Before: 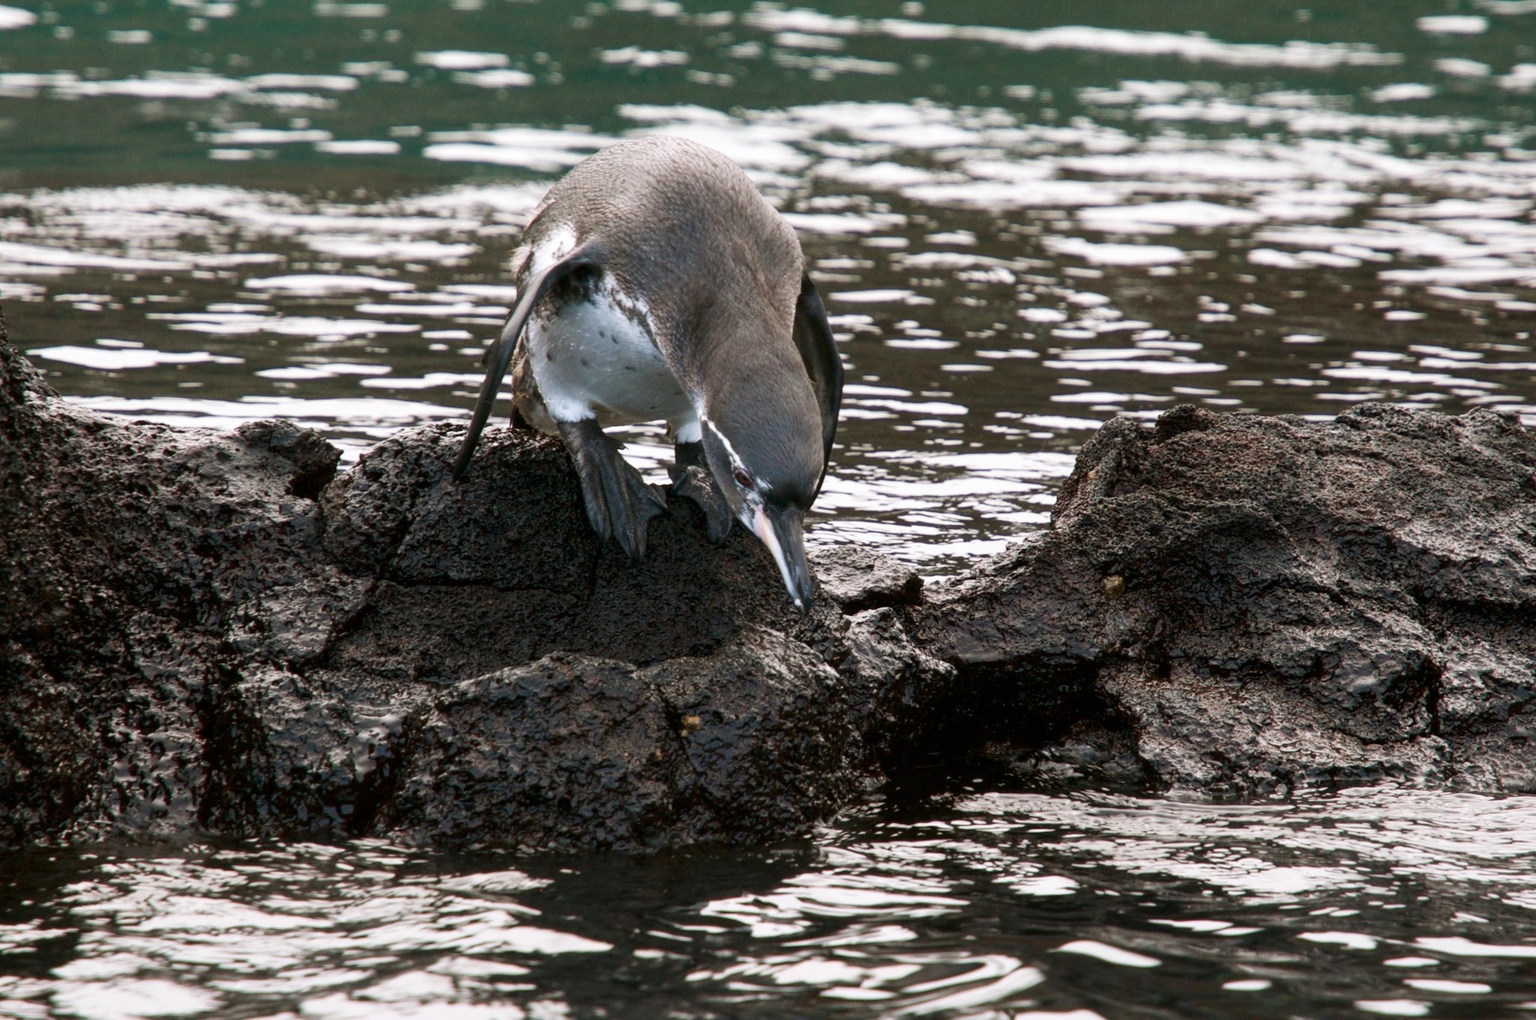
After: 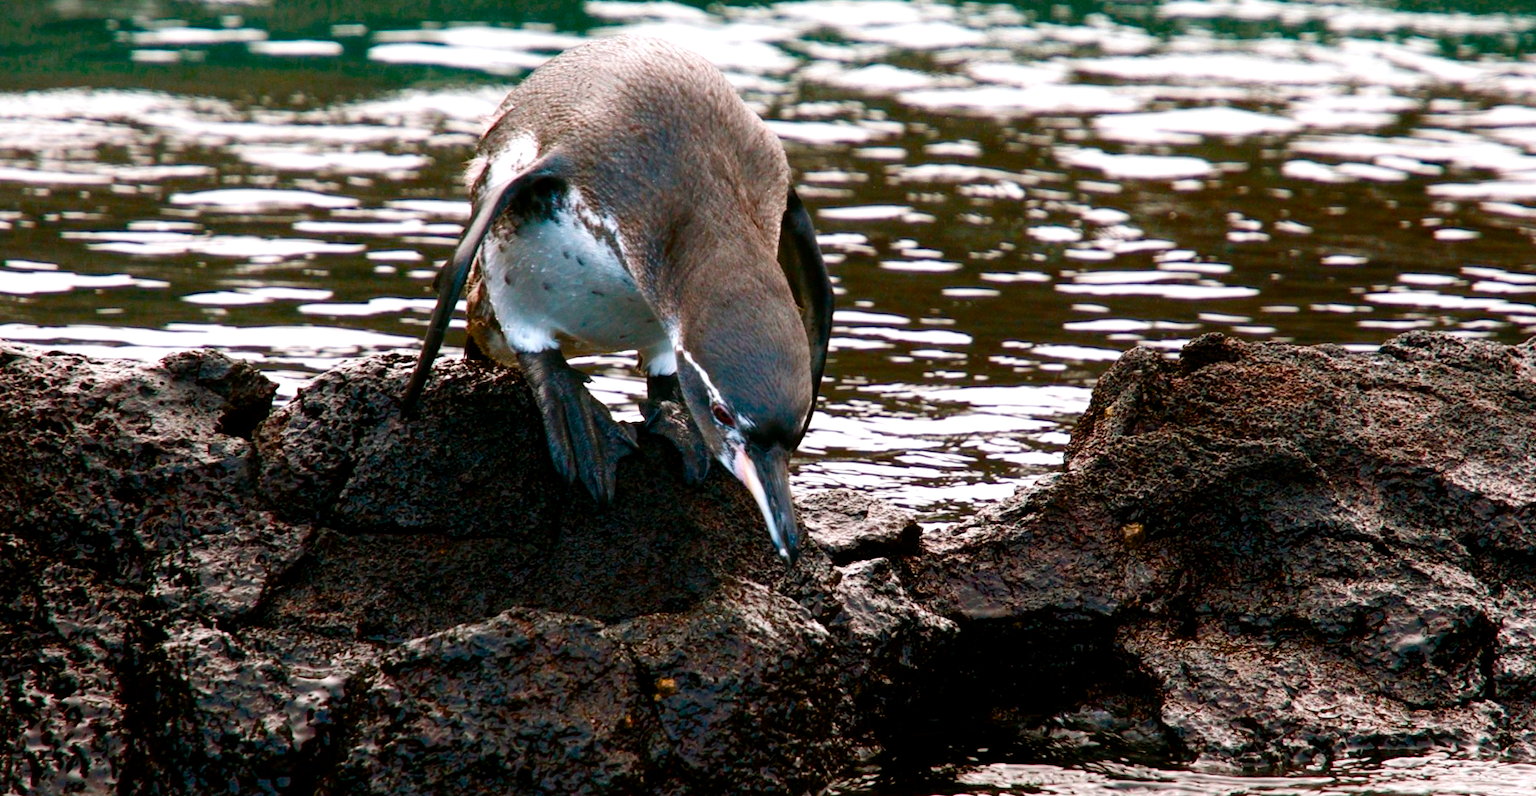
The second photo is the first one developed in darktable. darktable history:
crop: left 5.972%, top 10.262%, right 3.807%, bottom 19.271%
color balance rgb: linear chroma grading › global chroma 25.594%, perceptual saturation grading › global saturation 20%, perceptual saturation grading › highlights -24.813%, perceptual saturation grading › shadows 25.887%, global vibrance 6.342%, contrast 12.709%, saturation formula JzAzBz (2021)
